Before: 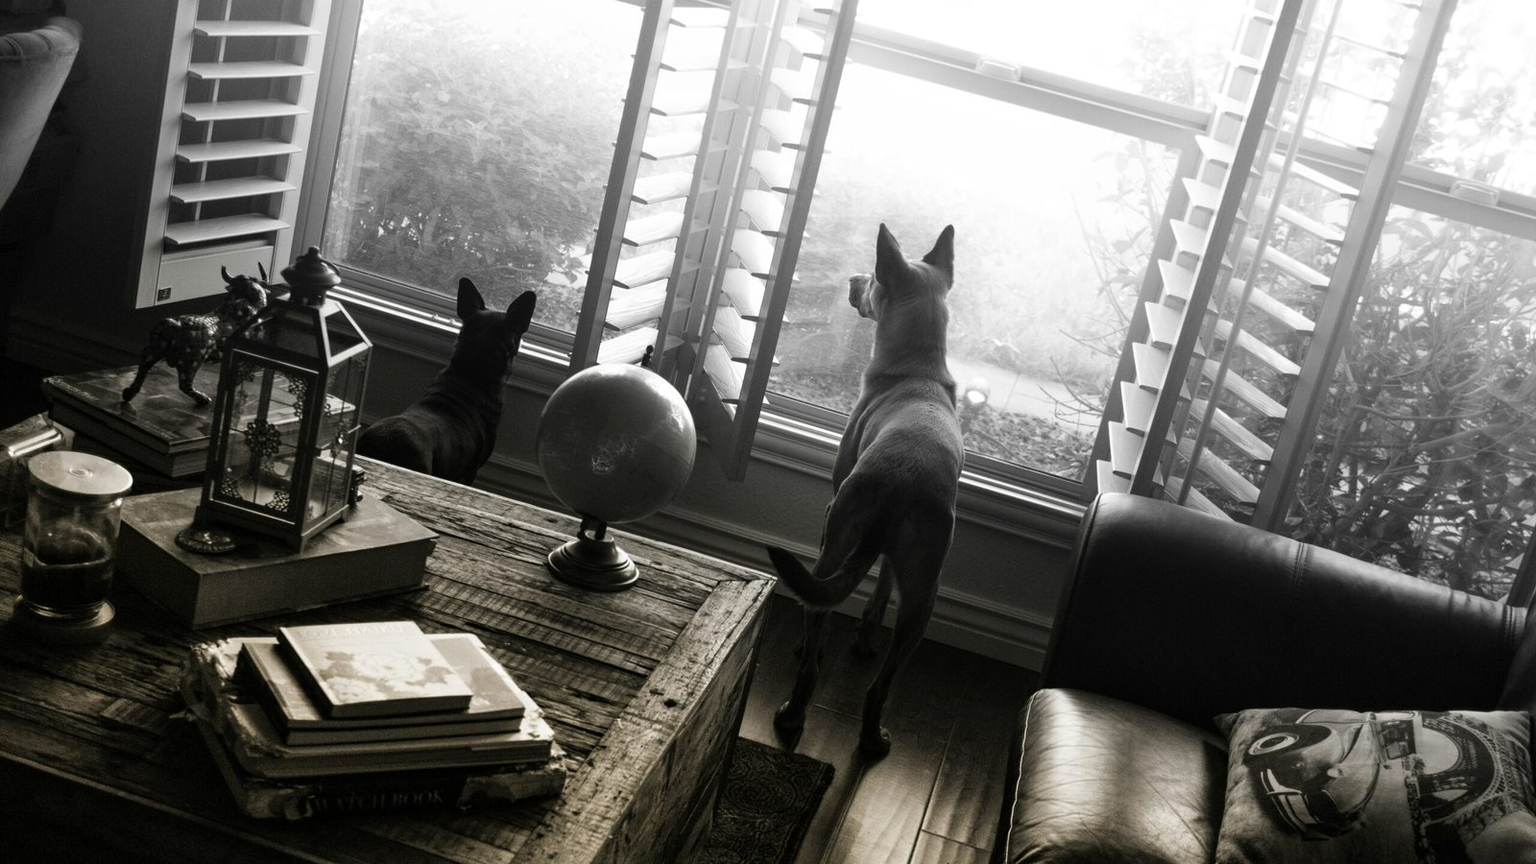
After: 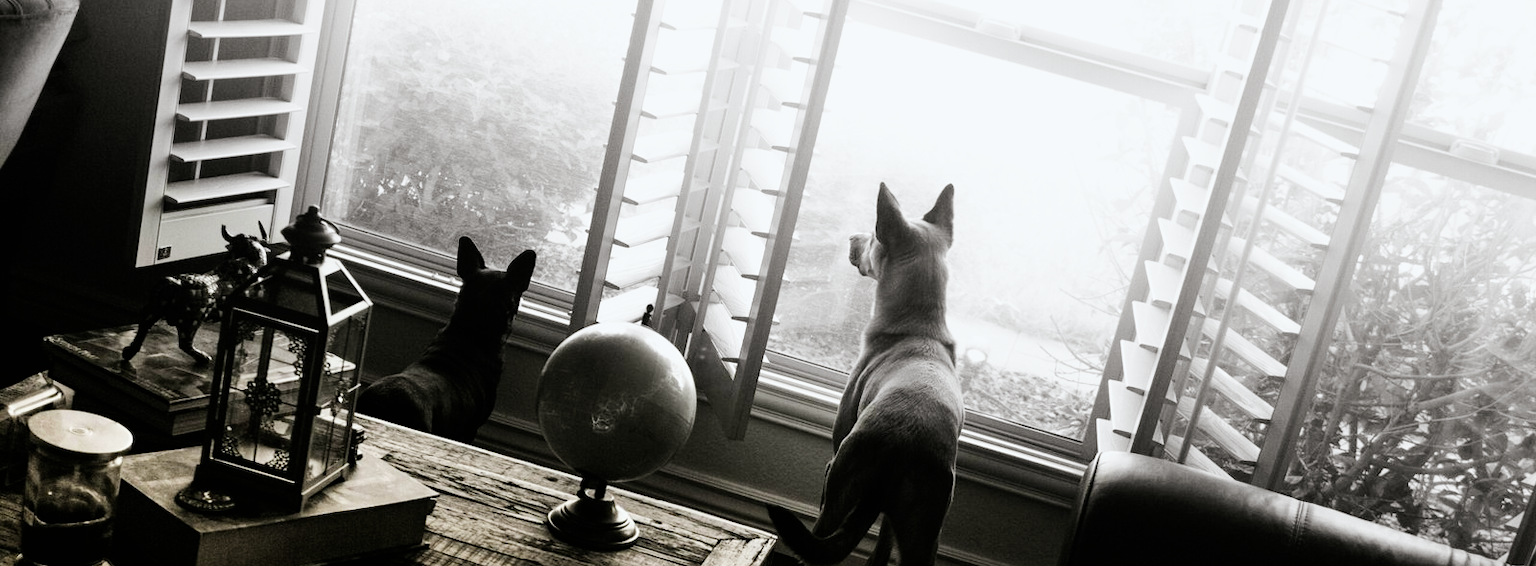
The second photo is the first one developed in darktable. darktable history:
exposure: black level correction 0, exposure 0.7 EV, compensate exposure bias true, compensate highlight preservation false
color balance: mode lift, gamma, gain (sRGB), lift [1, 0.99, 1.01, 0.992], gamma [1, 1.037, 0.974, 0.963]
crop and rotate: top 4.848%, bottom 29.503%
tone equalizer: -8 EV -0.75 EV, -7 EV -0.7 EV, -6 EV -0.6 EV, -5 EV -0.4 EV, -3 EV 0.4 EV, -2 EV 0.6 EV, -1 EV 0.7 EV, +0 EV 0.75 EV, edges refinement/feathering 500, mask exposure compensation -1.57 EV, preserve details no
filmic rgb: black relative exposure -7.65 EV, white relative exposure 4.56 EV, hardness 3.61
